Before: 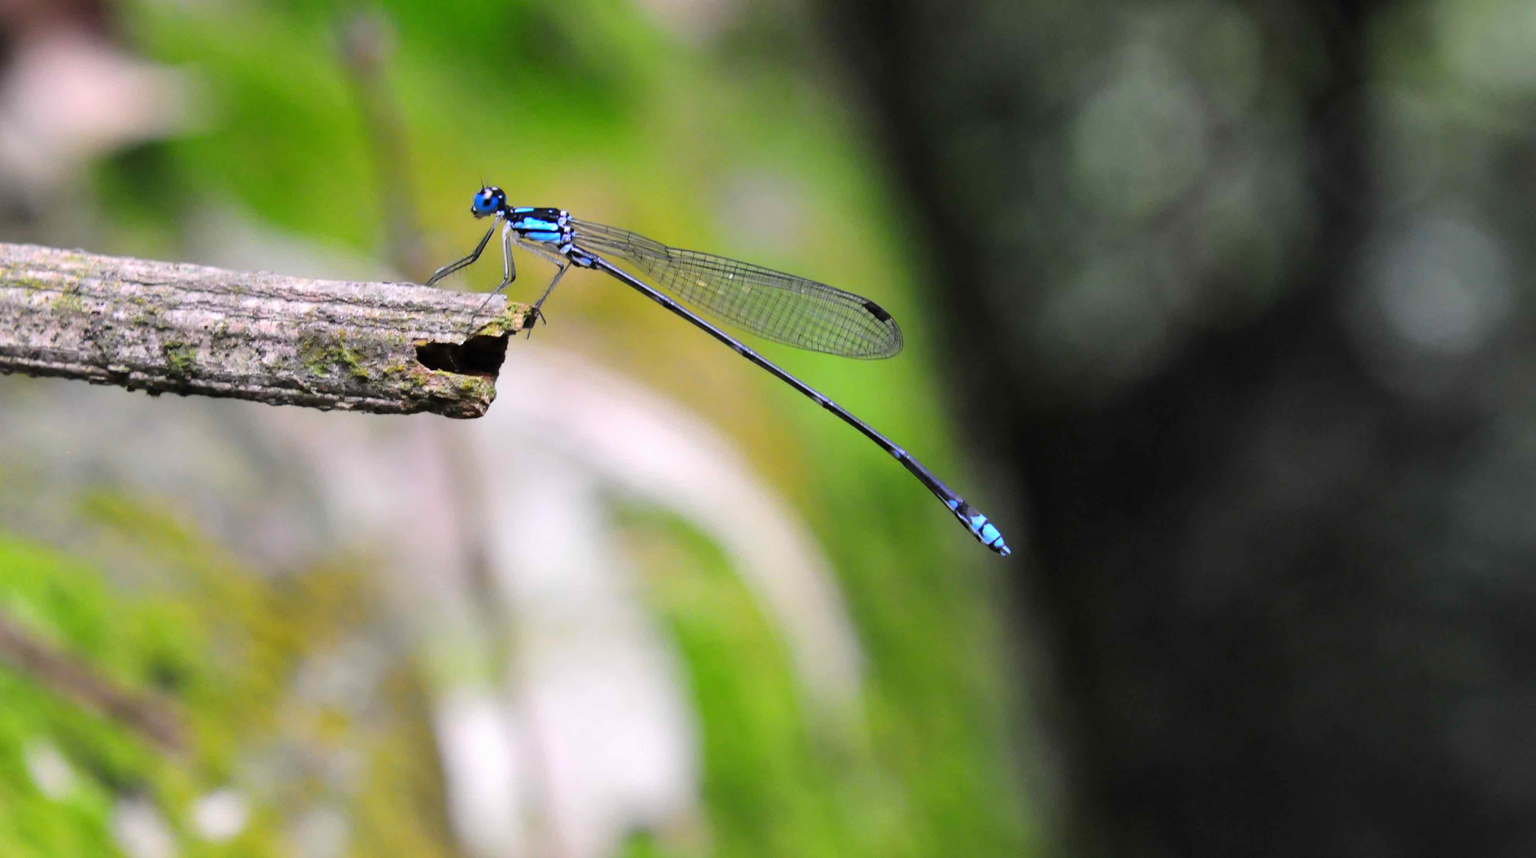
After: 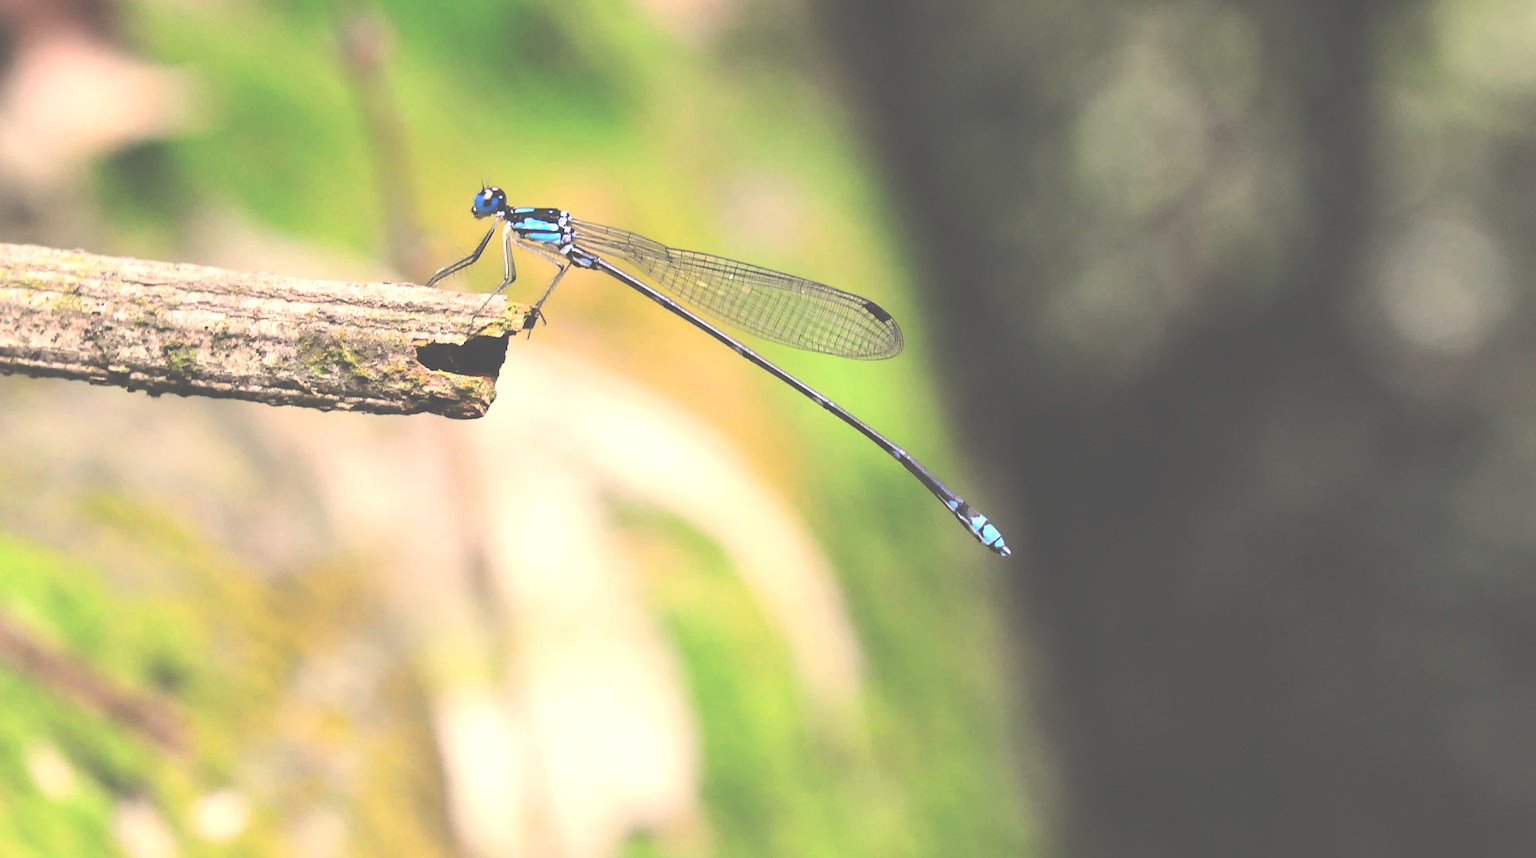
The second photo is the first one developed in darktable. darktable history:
white balance: red 1.123, blue 0.83
exposure: black level correction -0.071, exposure 0.5 EV, compensate highlight preservation false
contrast brightness saturation: contrast 0.14
sharpen: on, module defaults
